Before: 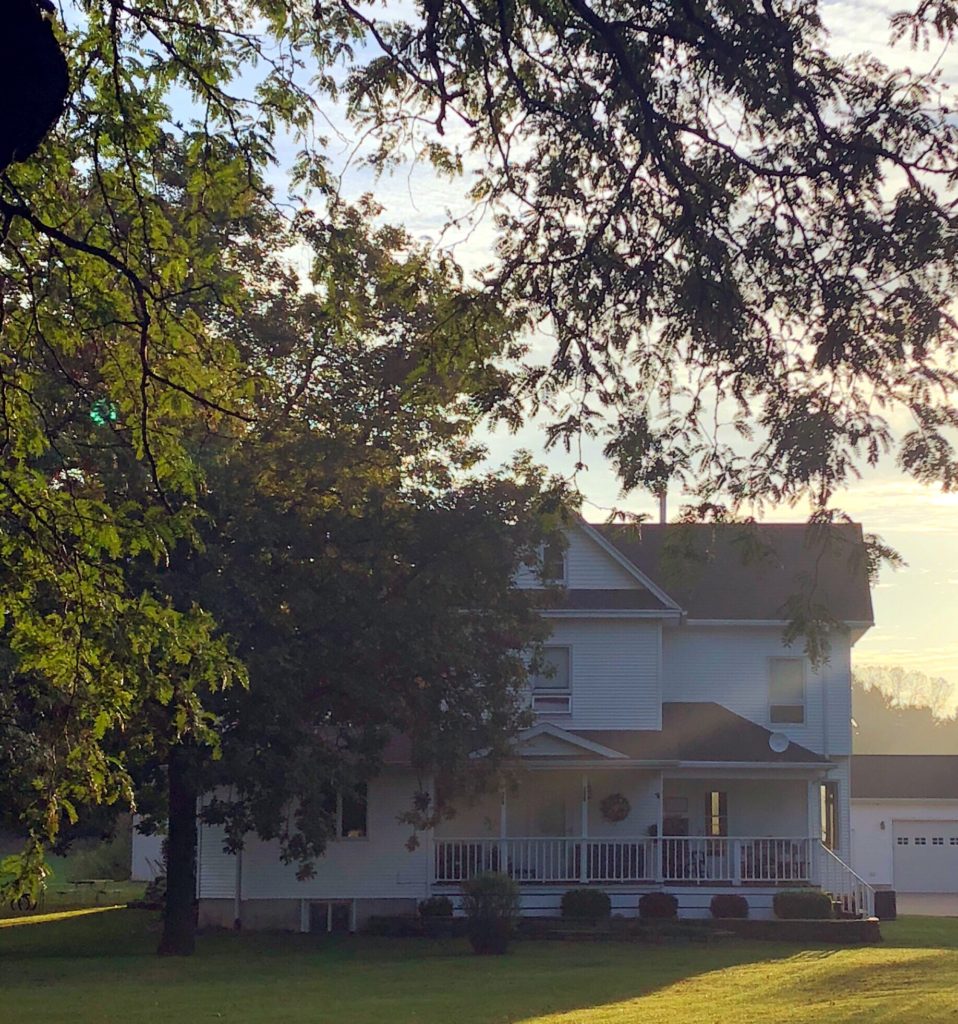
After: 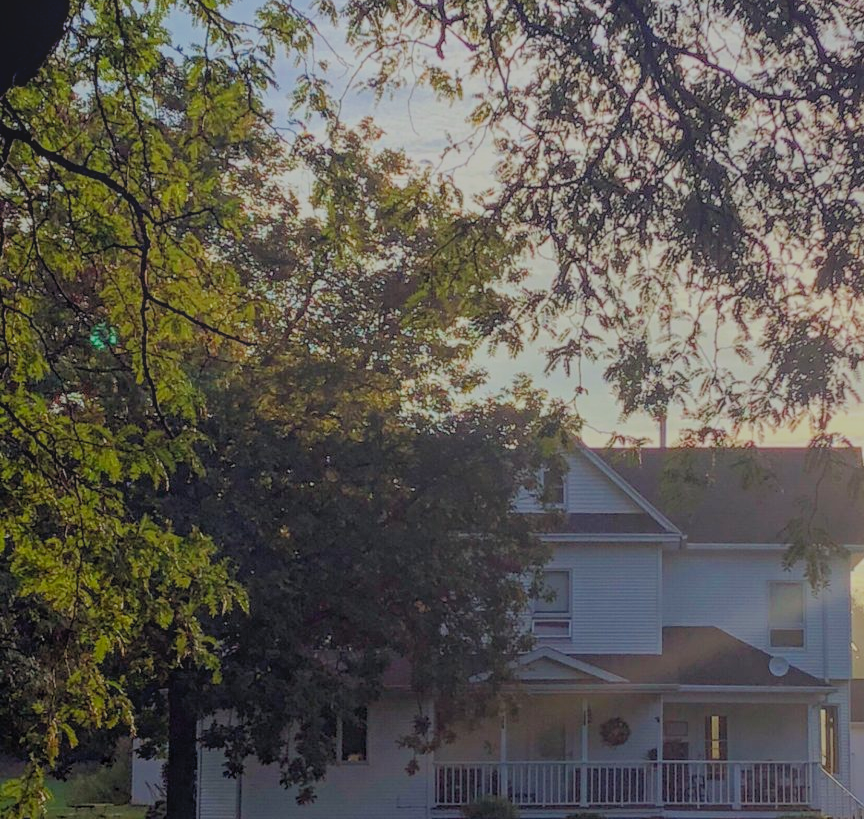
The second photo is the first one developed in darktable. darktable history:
filmic rgb: black relative exposure -8.88 EV, white relative exposure 4.98 EV, target black luminance 0%, hardness 3.78, latitude 66.75%, contrast 0.818, highlights saturation mix 10.03%, shadows ↔ highlights balance 20.17%, add noise in highlights 0, preserve chrominance max RGB, color science v3 (2019), use custom middle-gray values true, contrast in highlights soft
haze removal: compatibility mode true, adaptive false
crop: top 7.488%, right 9.748%, bottom 11.913%
local contrast: highlights 72%, shadows 12%, midtone range 0.195
